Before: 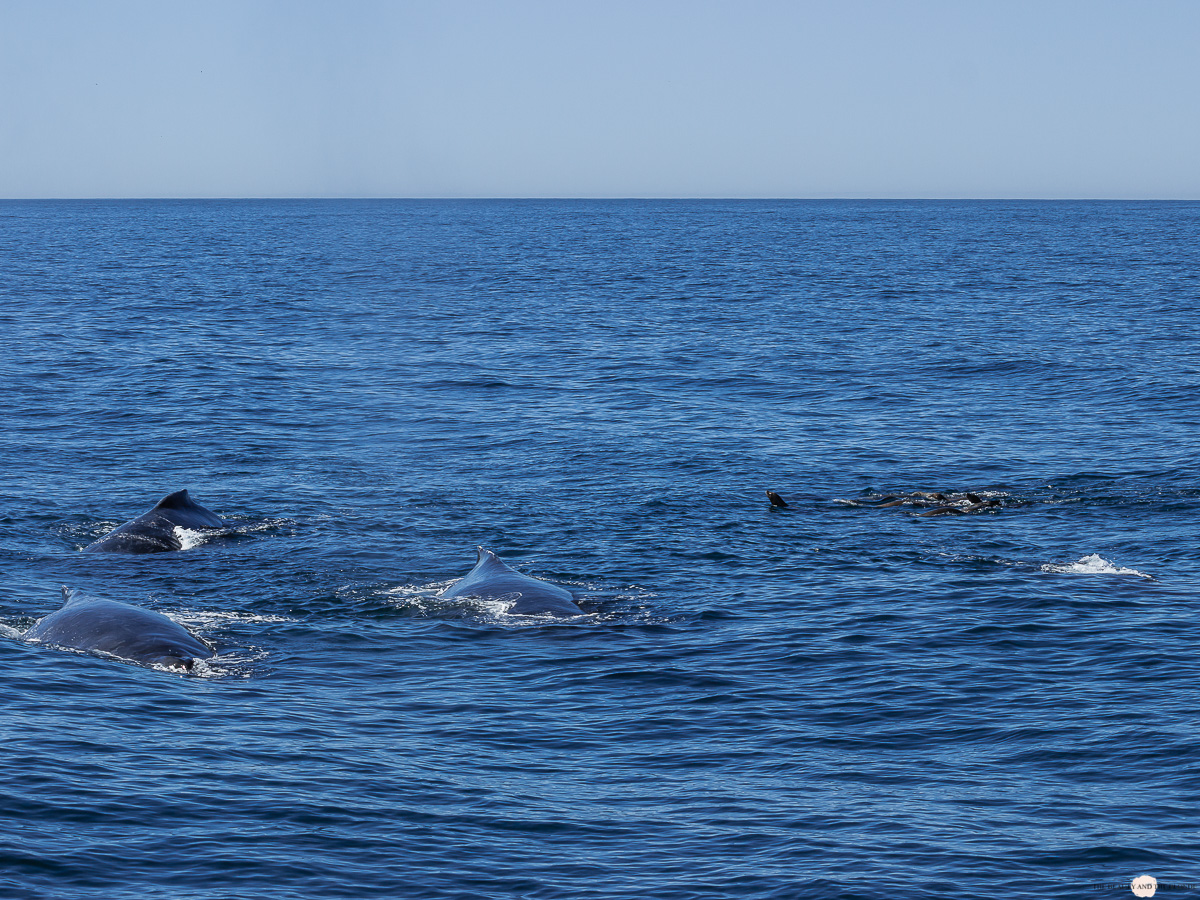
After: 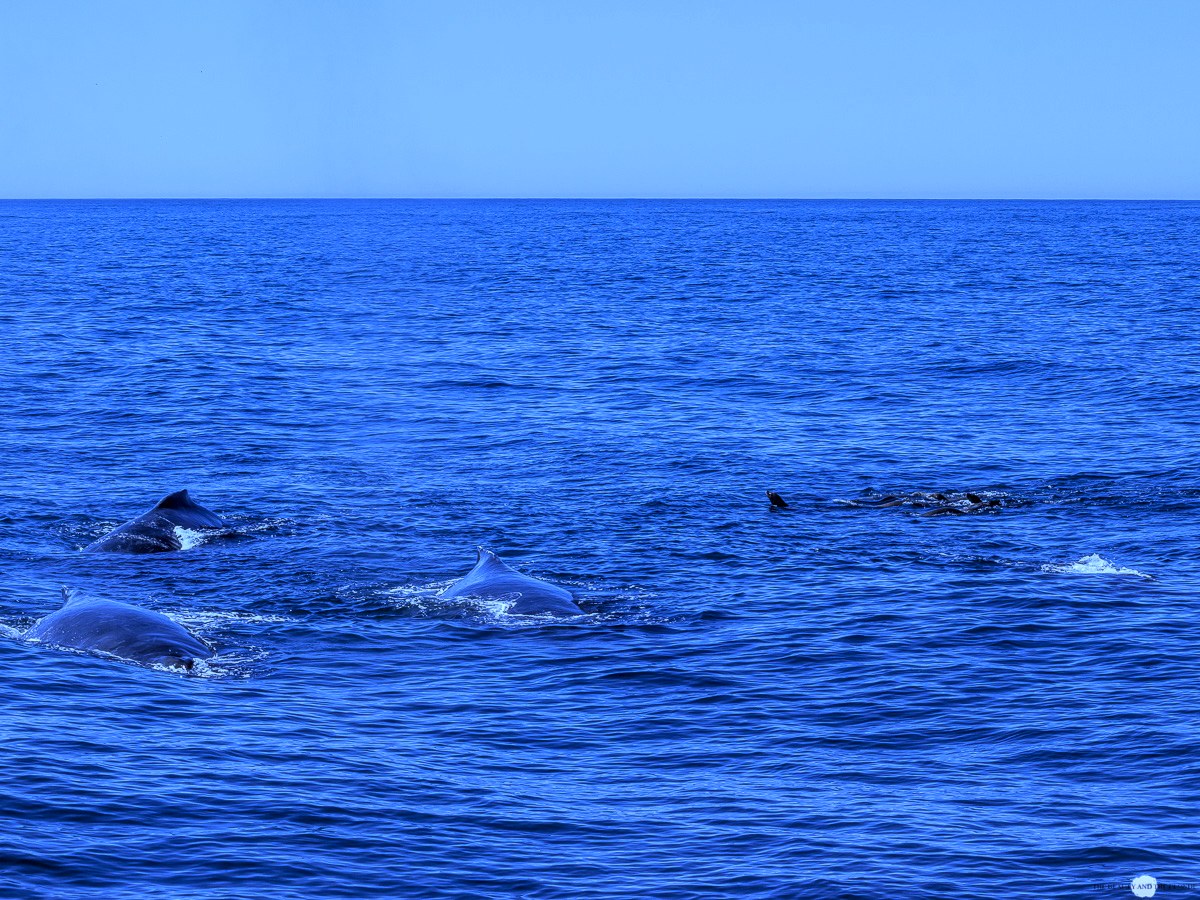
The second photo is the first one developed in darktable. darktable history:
local contrast: on, module defaults
white balance: red 0.766, blue 1.537
